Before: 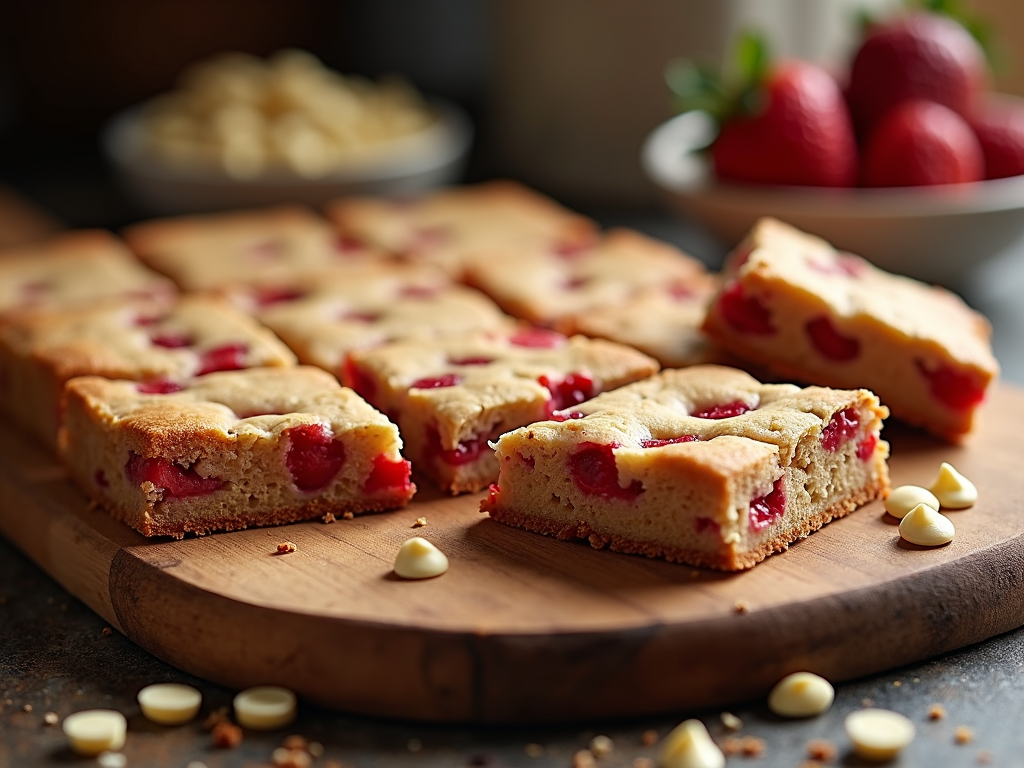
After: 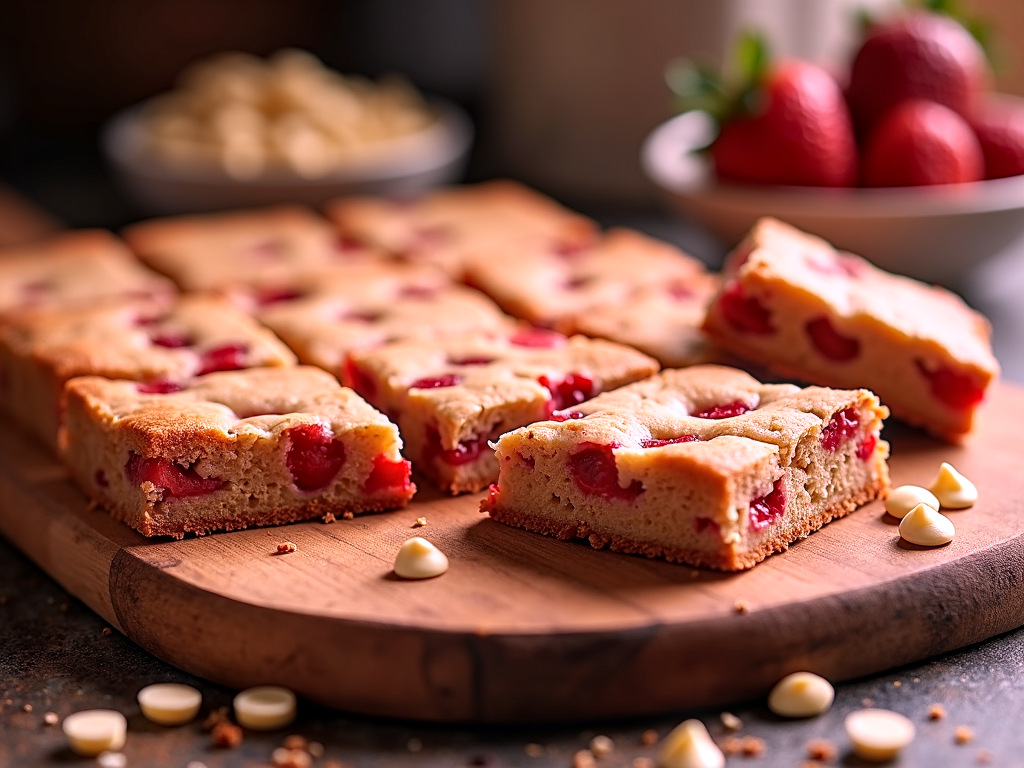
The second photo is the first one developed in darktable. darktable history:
local contrast: on, module defaults
white balance: red 1.188, blue 1.11
